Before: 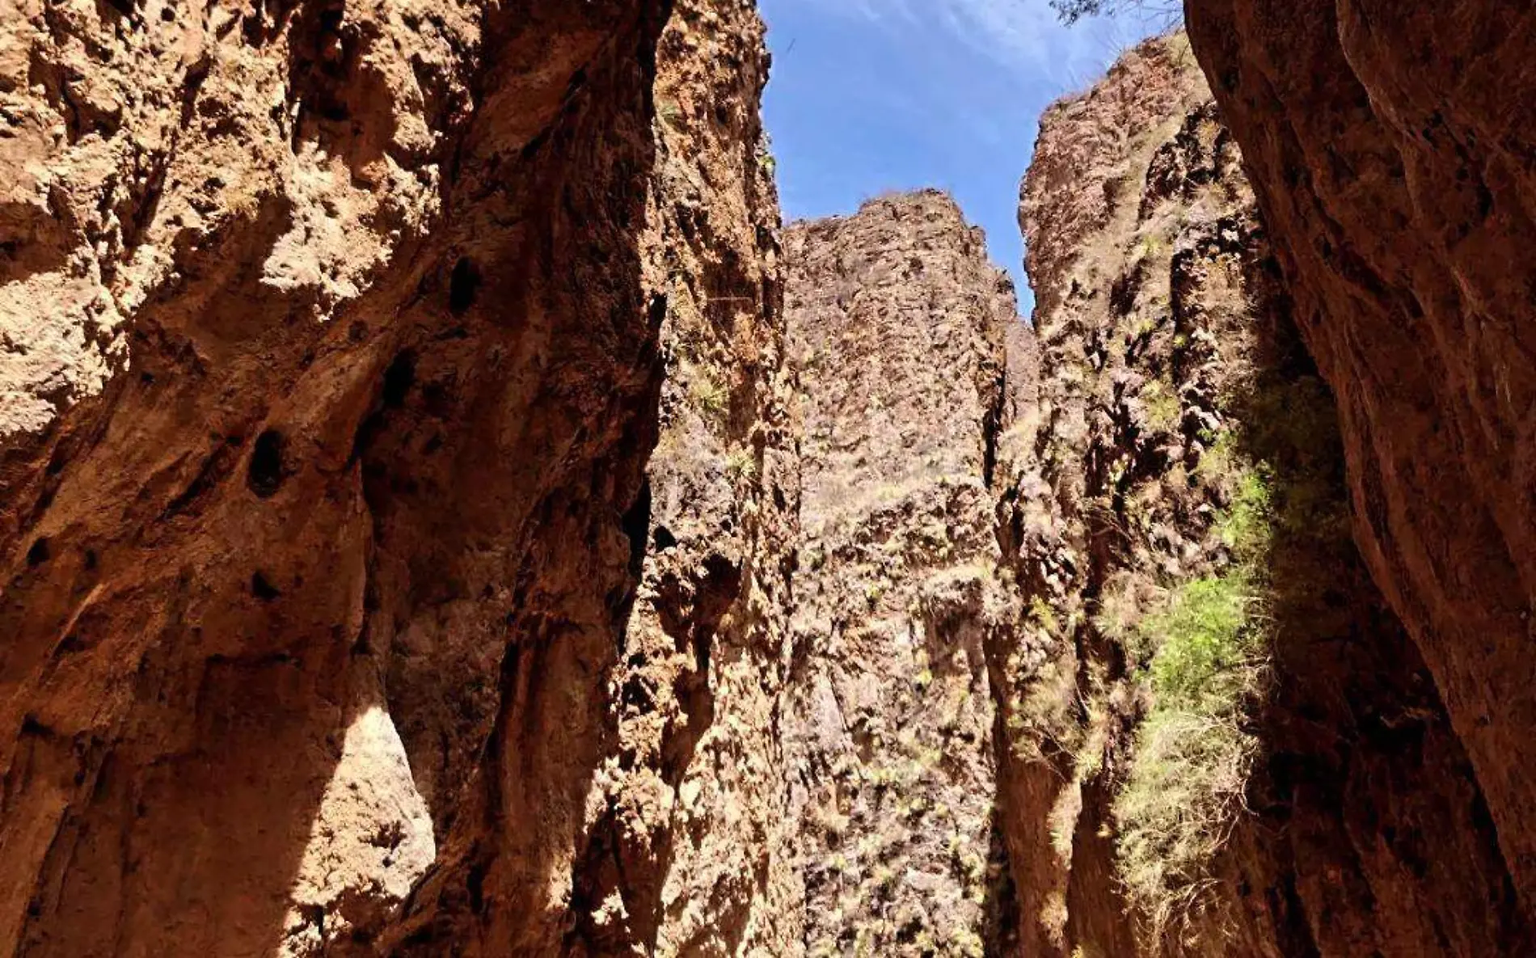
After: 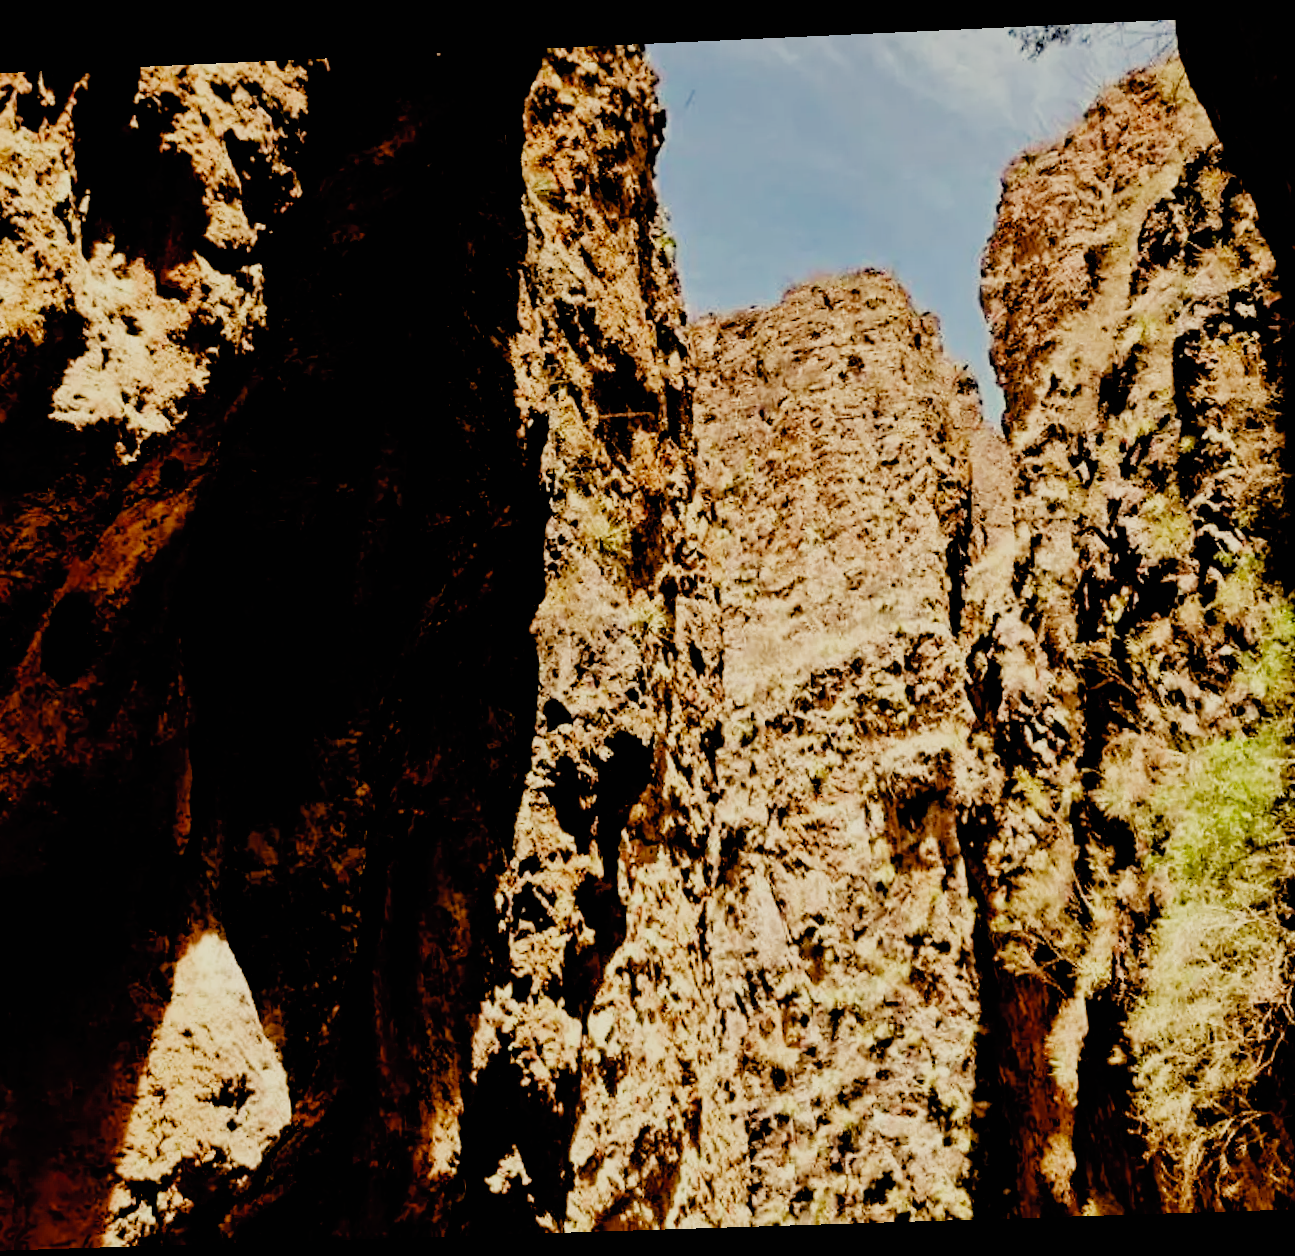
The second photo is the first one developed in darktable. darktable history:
rotate and perspective: rotation -2.22°, lens shift (horizontal) -0.022, automatic cropping off
crop and rotate: left 14.436%, right 18.898%
filmic rgb: black relative exposure -2.85 EV, white relative exposure 4.56 EV, hardness 1.77, contrast 1.25, preserve chrominance no, color science v5 (2021)
white balance: red 1.08, blue 0.791
exposure: black level correction 0, compensate exposure bias true, compensate highlight preservation false
